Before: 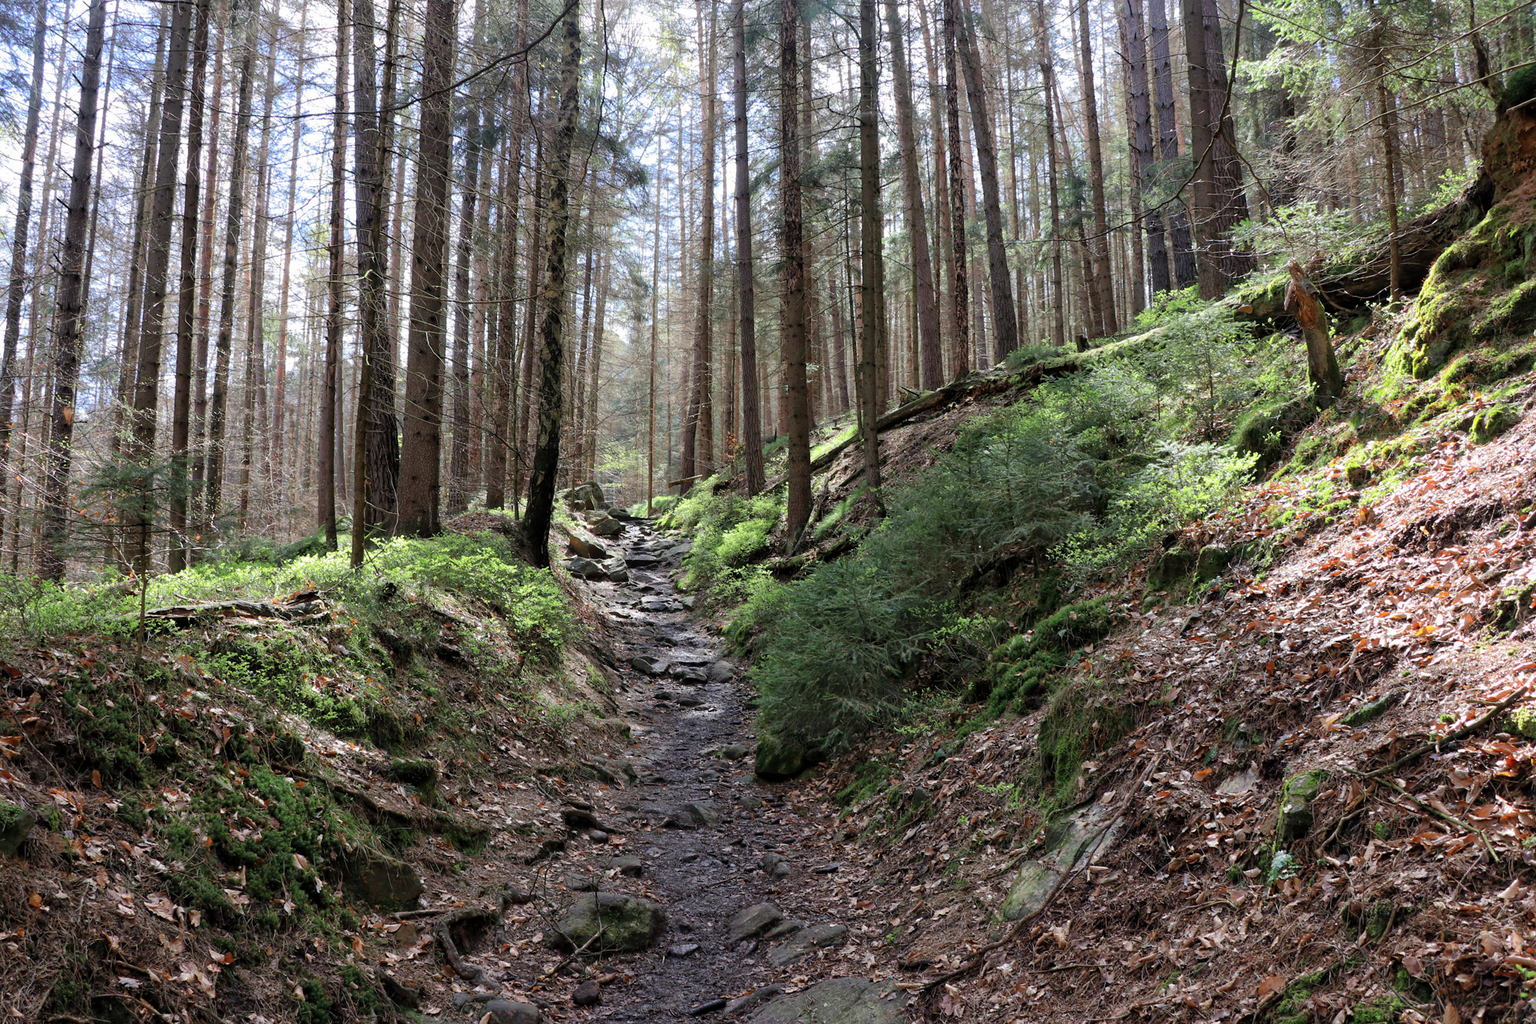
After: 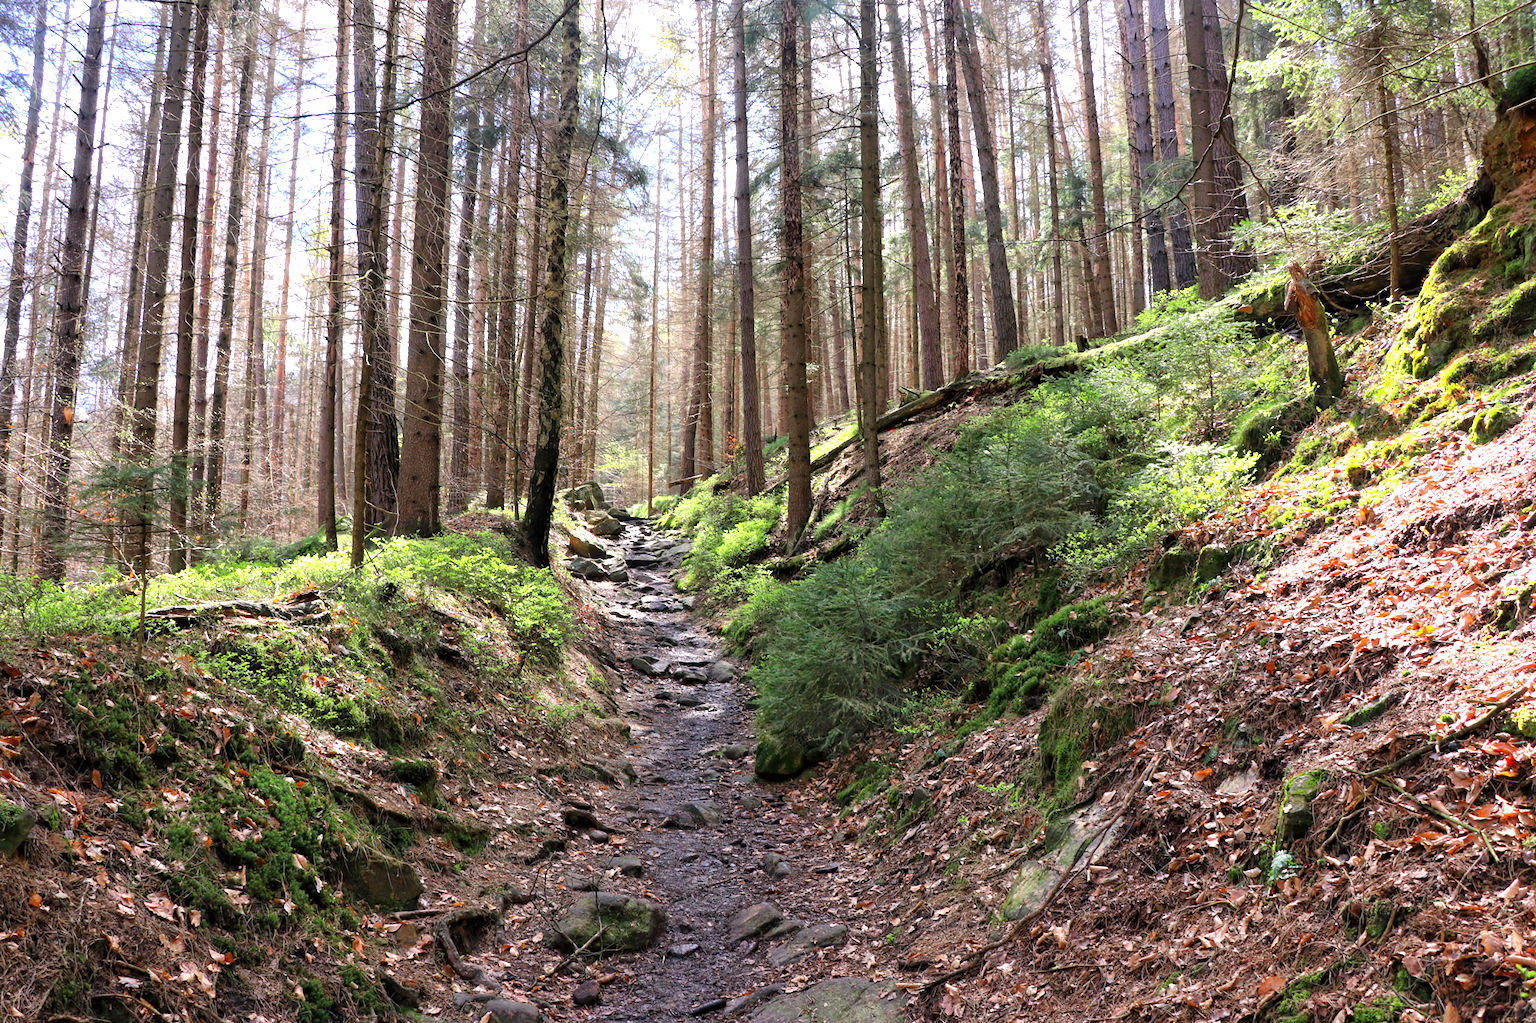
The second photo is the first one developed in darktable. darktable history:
color correction: highlights a* 3.46, highlights b* 1.96, saturation 1.24
exposure: exposure 0.703 EV, compensate highlight preservation false
